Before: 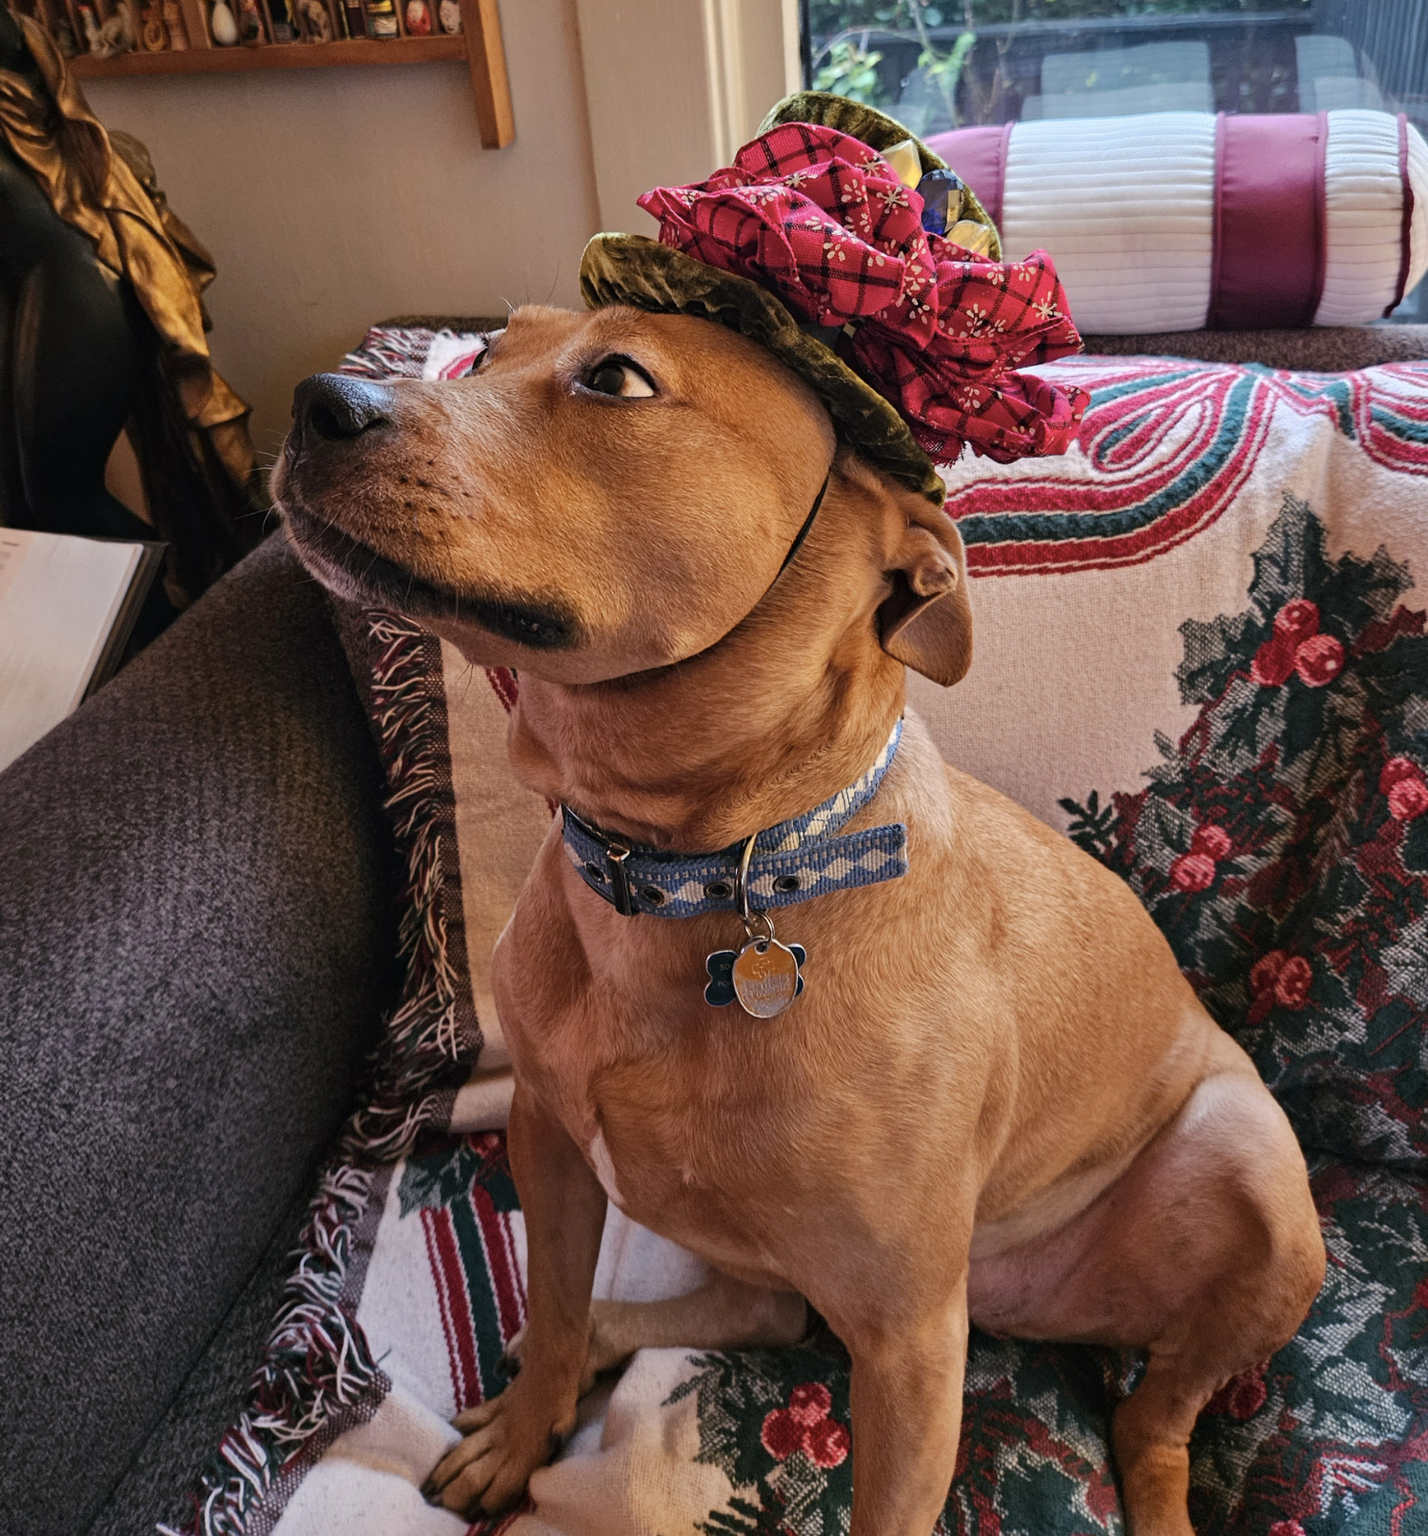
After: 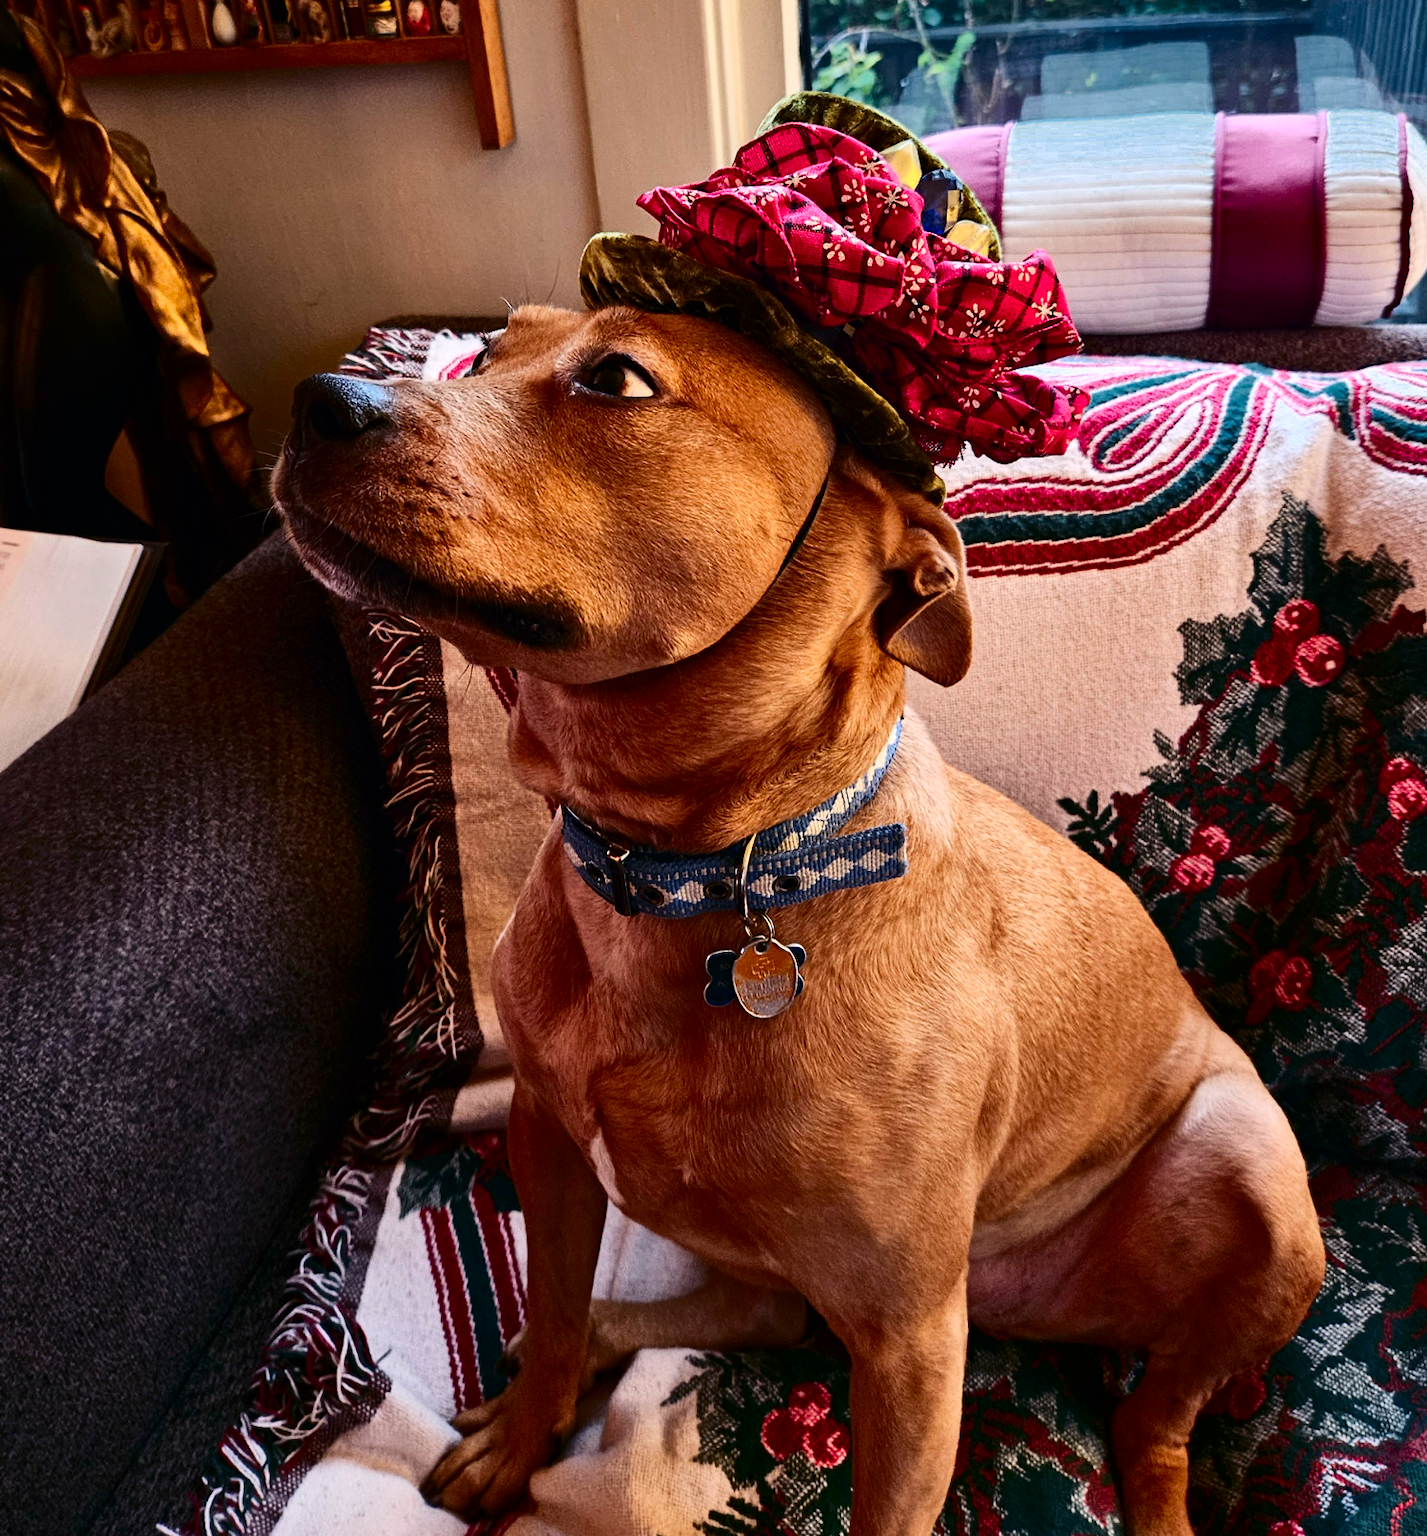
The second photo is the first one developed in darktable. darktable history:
contrast brightness saturation: contrast 0.327, brightness -0.081, saturation 0.168
color zones: curves: ch0 [(0.25, 0.5) (0.636, 0.25) (0.75, 0.5)]
